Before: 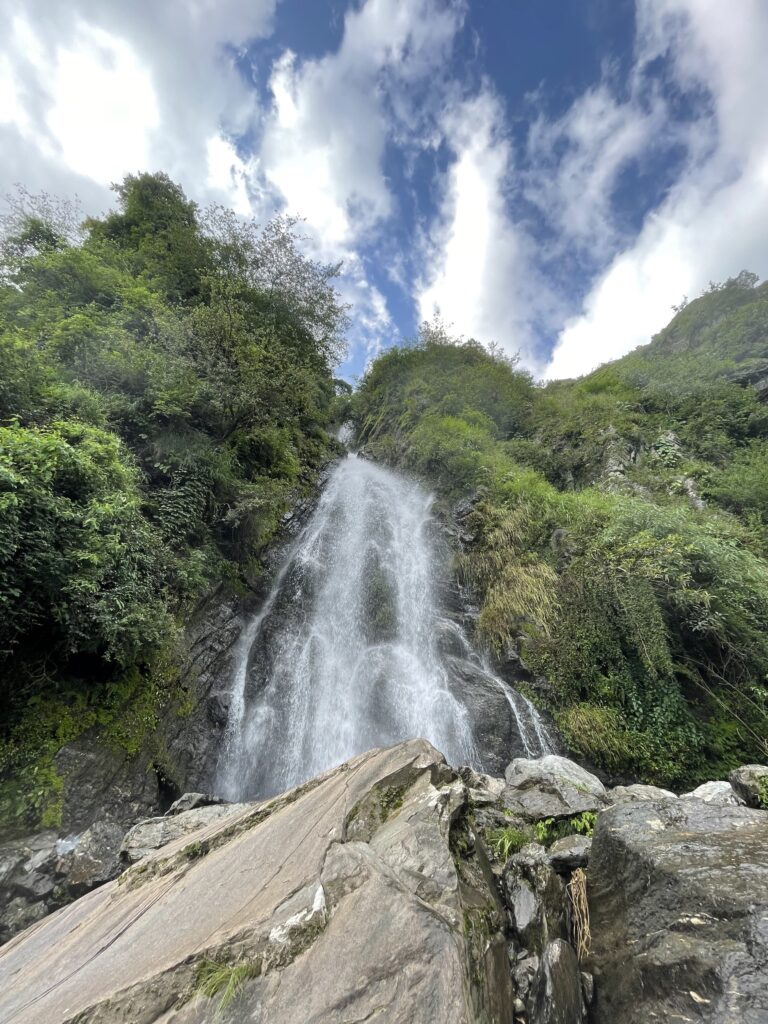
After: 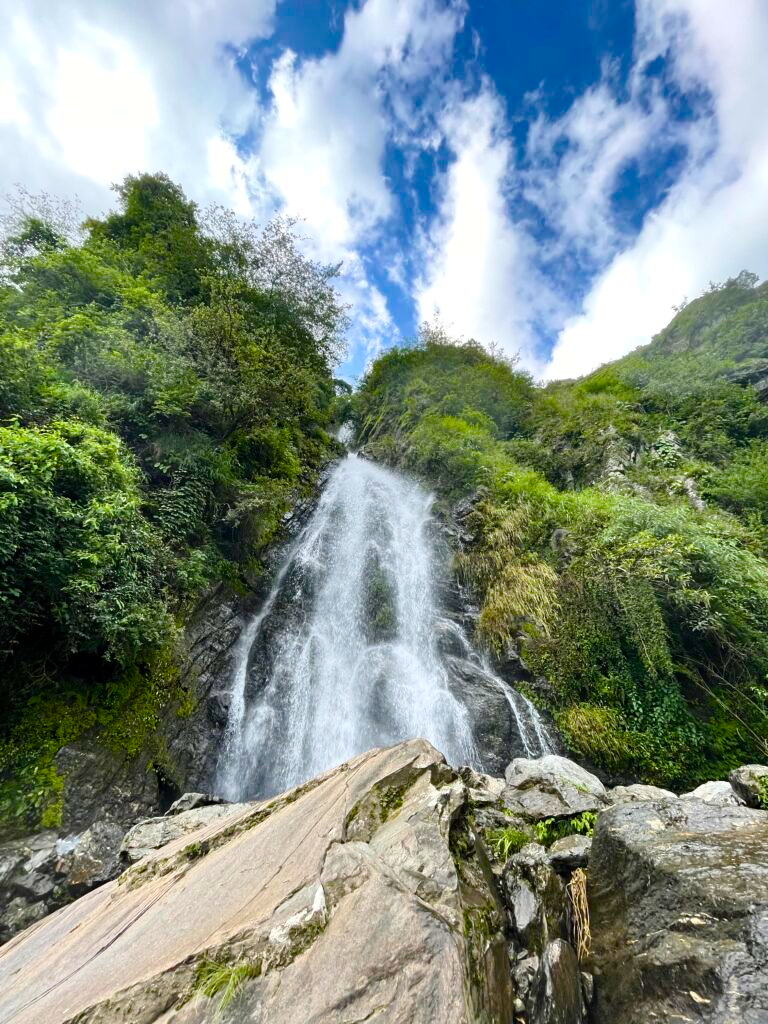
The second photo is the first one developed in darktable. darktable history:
contrast brightness saturation: contrast 0.24, brightness 0.09
color balance rgb: perceptual saturation grading › global saturation 35%, perceptual saturation grading › highlights -25%, perceptual saturation grading › shadows 50%
haze removal: compatibility mode true, adaptive false
